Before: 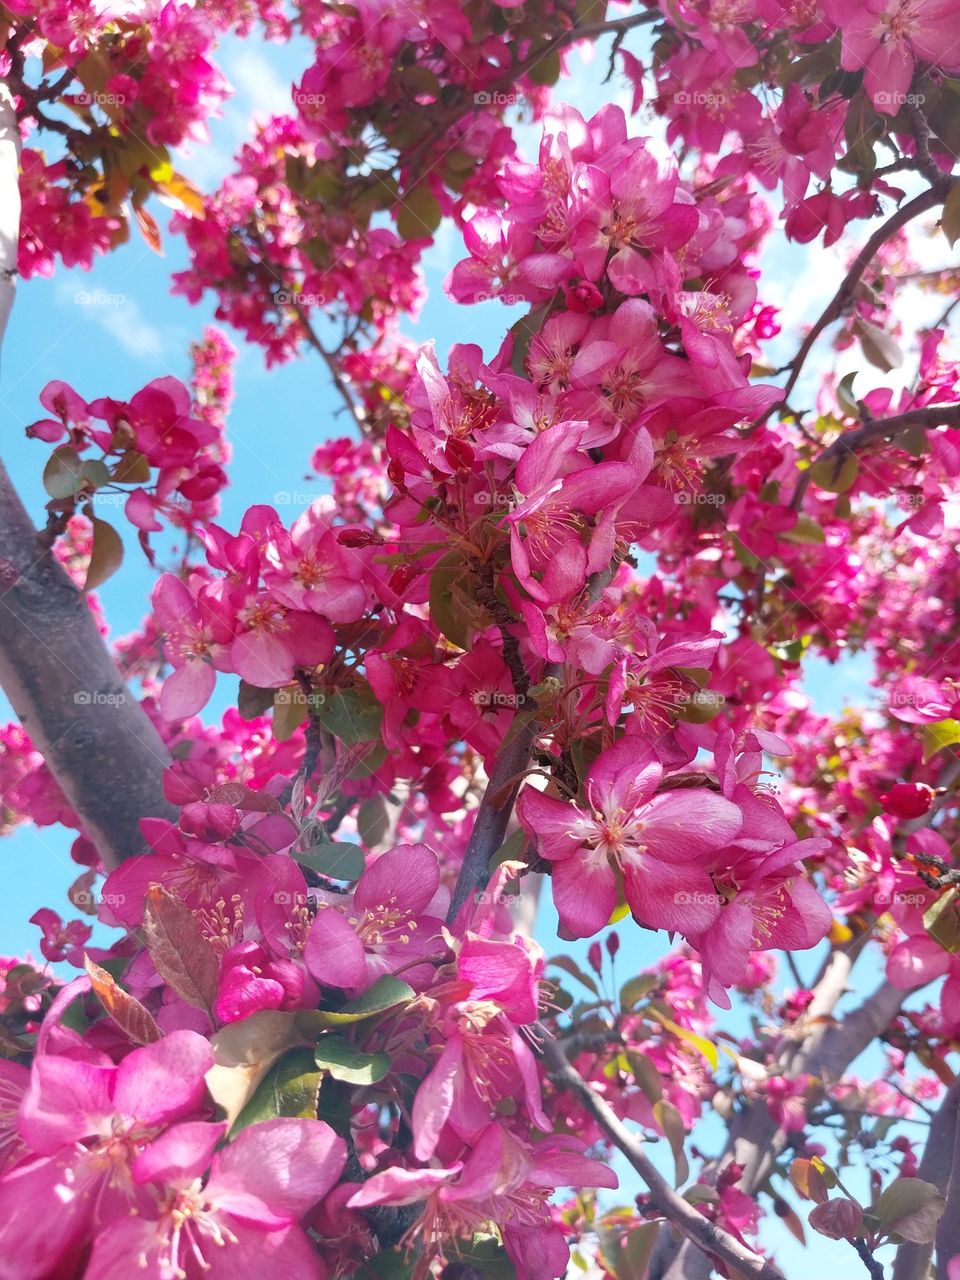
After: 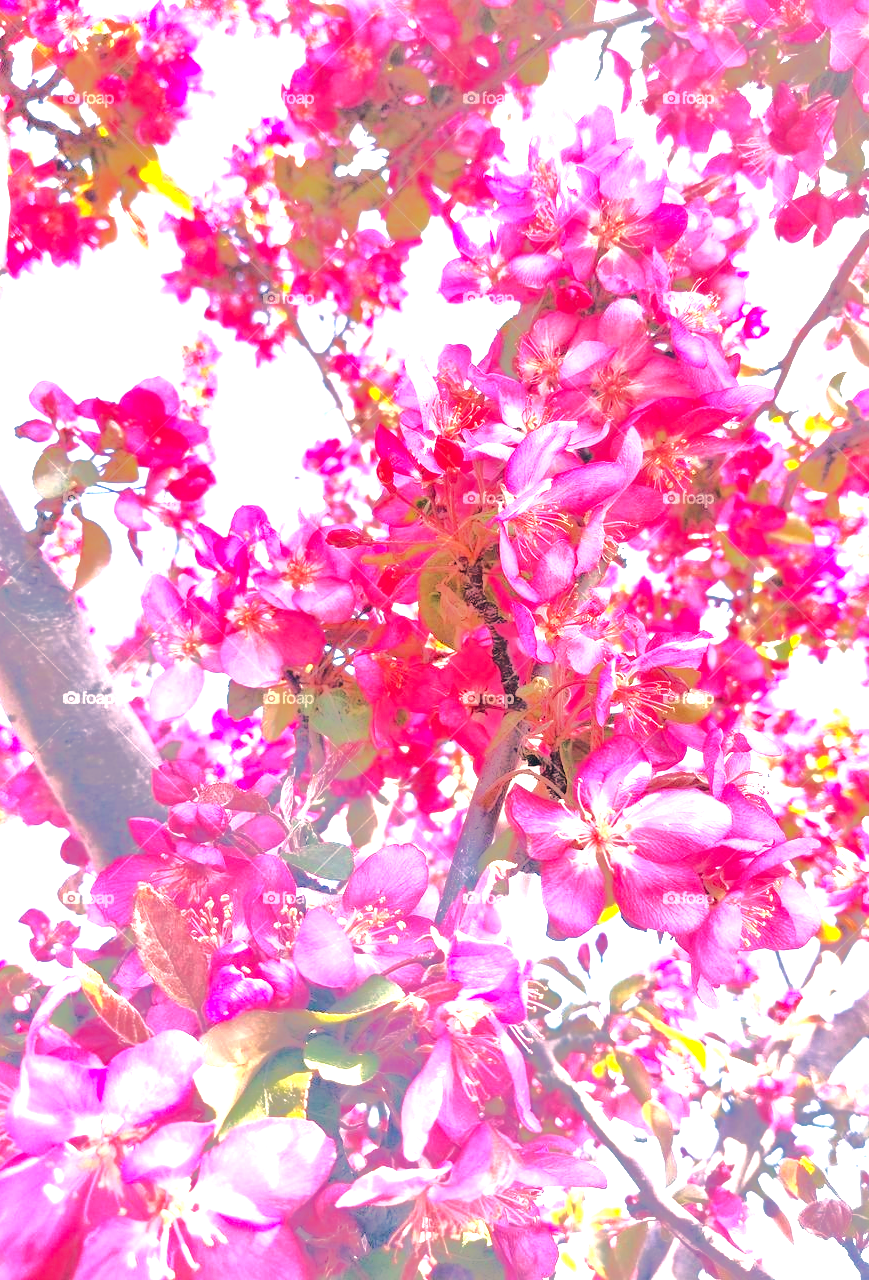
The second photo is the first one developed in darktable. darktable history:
crop and rotate: left 1.198%, right 8.192%
exposure: black level correction 0, exposure 1.753 EV, compensate exposure bias true, compensate highlight preservation false
color correction: highlights a* 10.27, highlights b* 13.9, shadows a* -10.01, shadows b* -15.04
local contrast: mode bilateral grid, contrast 21, coarseness 51, detail 147%, midtone range 0.2
tone equalizer: -8 EV -0.517 EV, -7 EV -0.318 EV, -6 EV -0.092 EV, -5 EV 0.438 EV, -4 EV 0.973 EV, -3 EV 0.802 EV, -2 EV -0.011 EV, -1 EV 0.136 EV, +0 EV -0.033 EV, edges refinement/feathering 500, mask exposure compensation -1.57 EV, preserve details no
